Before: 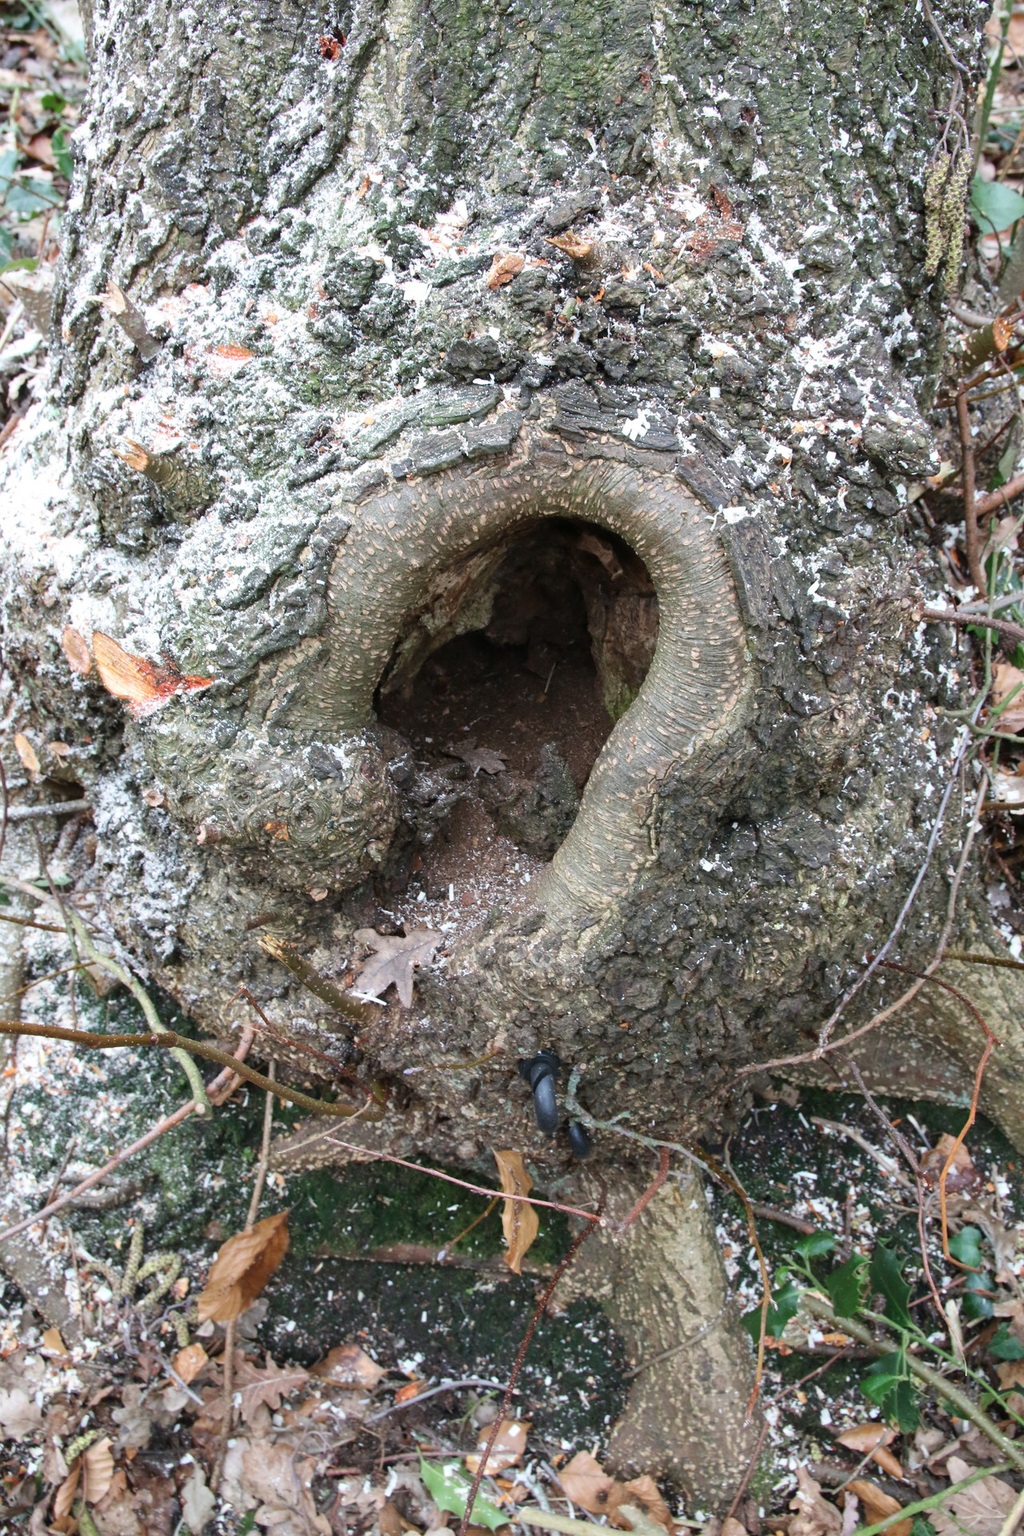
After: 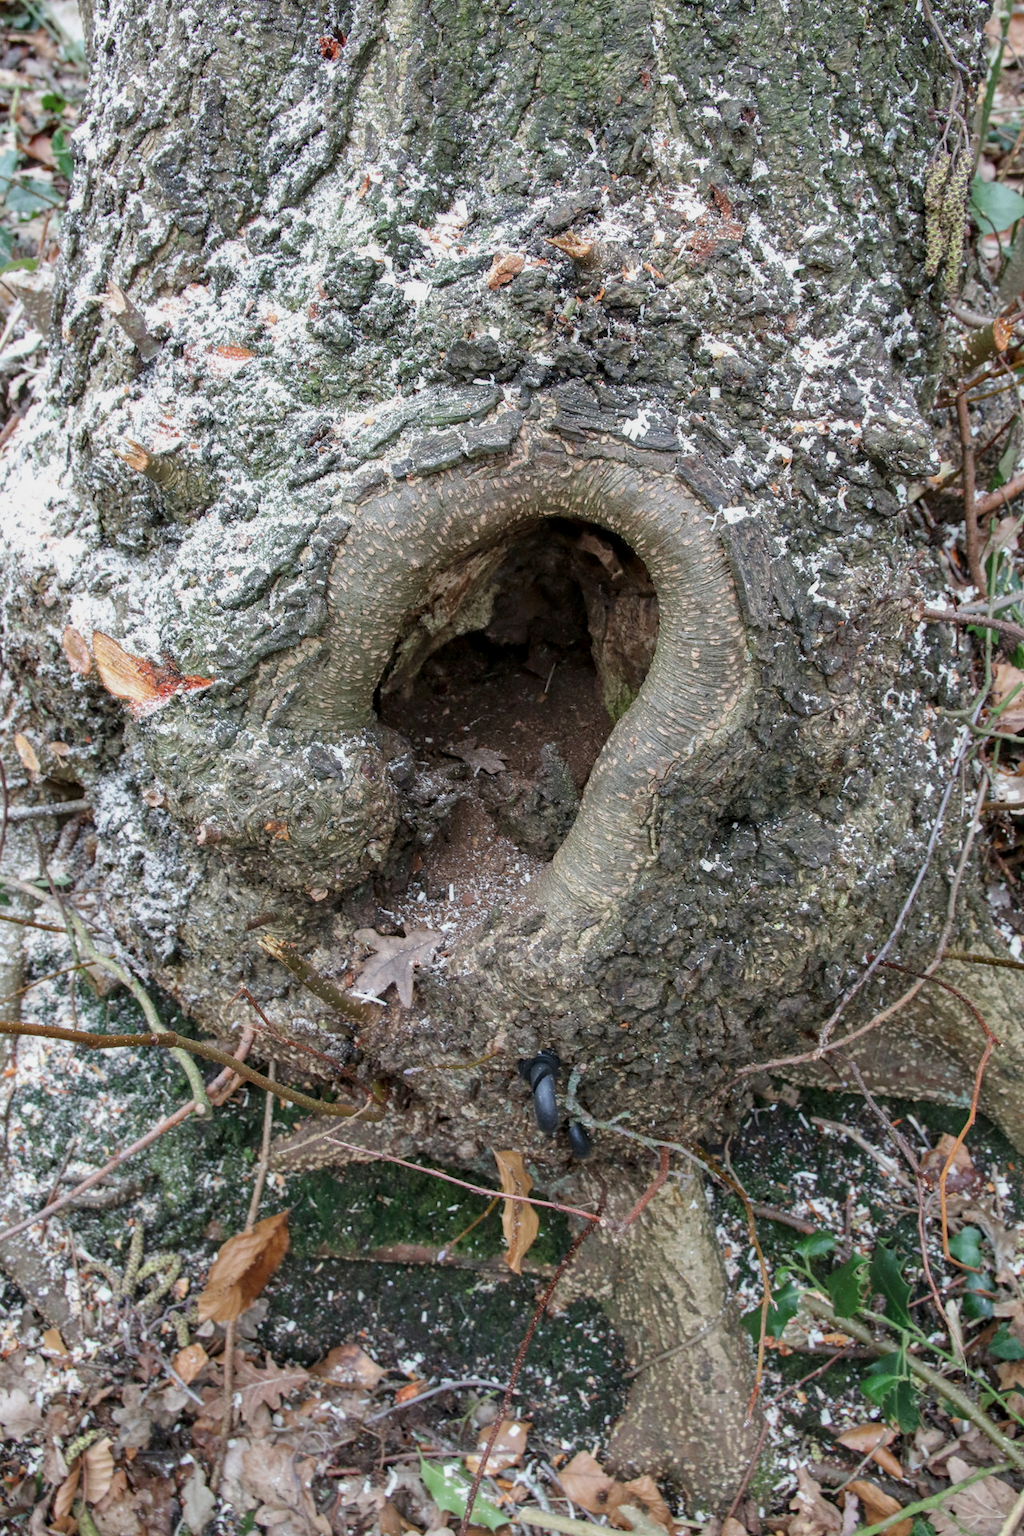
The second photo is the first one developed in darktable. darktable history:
local contrast: detail 130%
tone equalizer: -8 EV 0.25 EV, -7 EV 0.417 EV, -6 EV 0.417 EV, -5 EV 0.25 EV, -3 EV -0.25 EV, -2 EV -0.417 EV, -1 EV -0.417 EV, +0 EV -0.25 EV, edges refinement/feathering 500, mask exposure compensation -1.57 EV, preserve details guided filter
